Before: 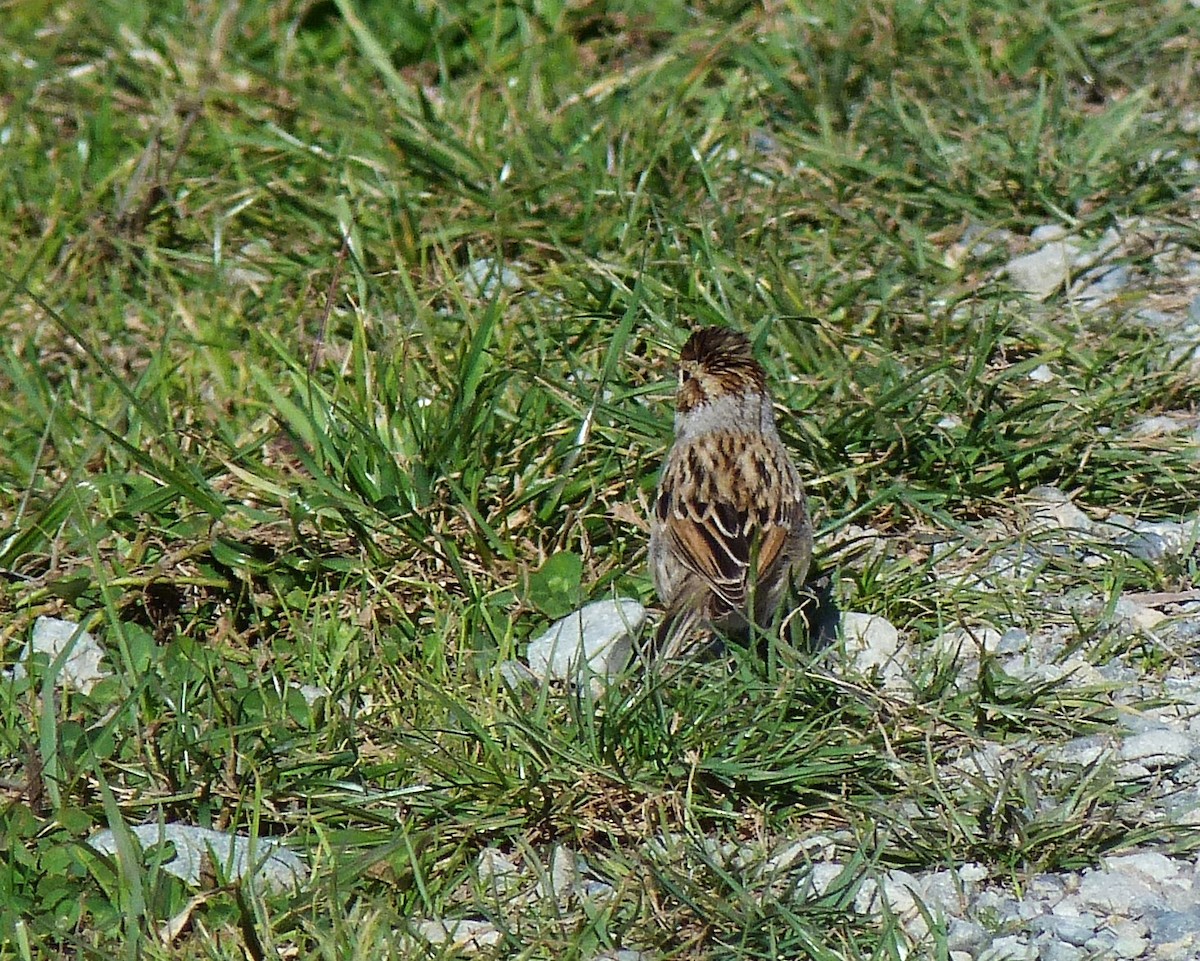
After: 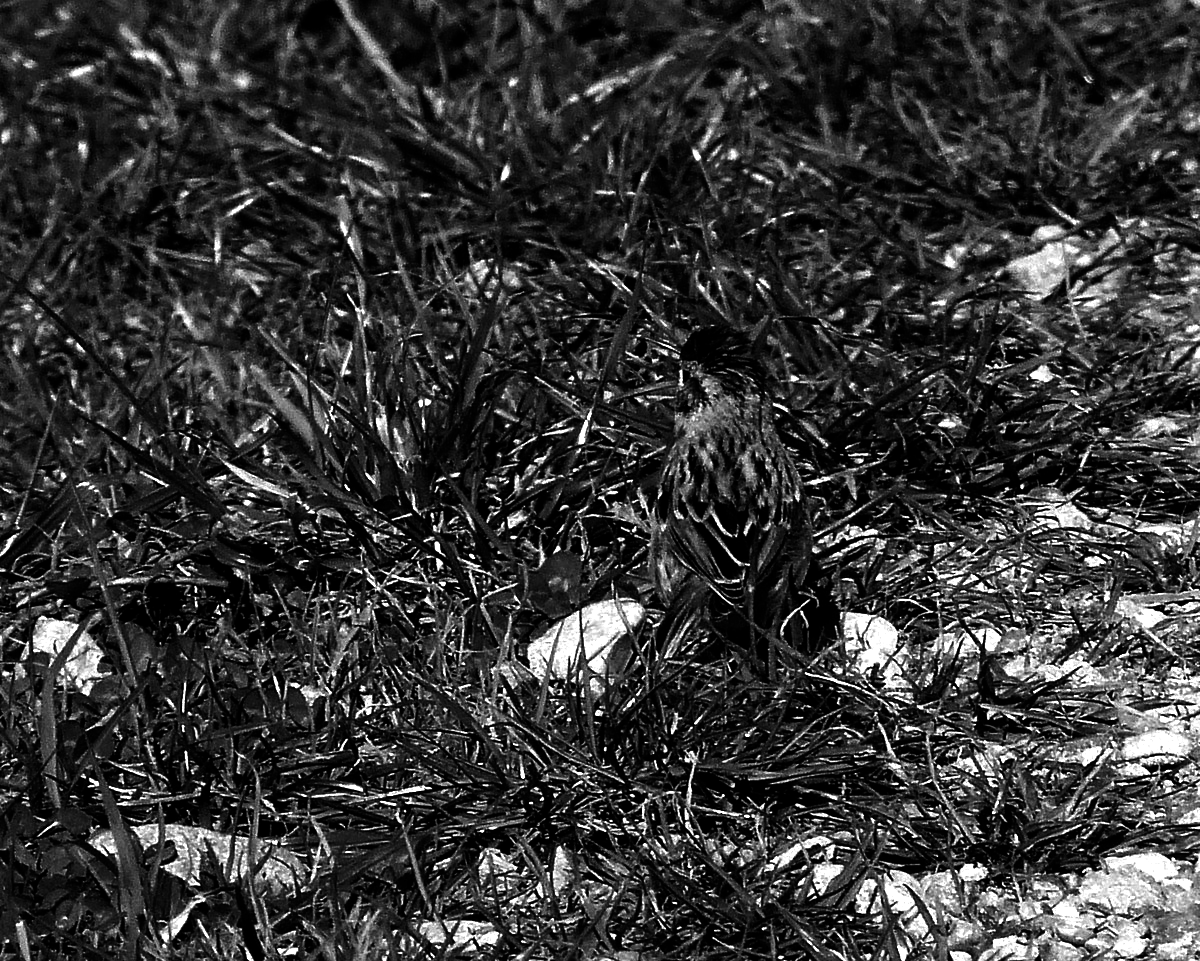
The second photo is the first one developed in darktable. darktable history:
contrast brightness saturation: contrast 0.02, brightness -1, saturation -1
tone equalizer: -8 EV -0.75 EV, -7 EV -0.7 EV, -6 EV -0.6 EV, -5 EV -0.4 EV, -3 EV 0.4 EV, -2 EV 0.6 EV, -1 EV 0.7 EV, +0 EV 0.75 EV, edges refinement/feathering 500, mask exposure compensation -1.57 EV, preserve details no
